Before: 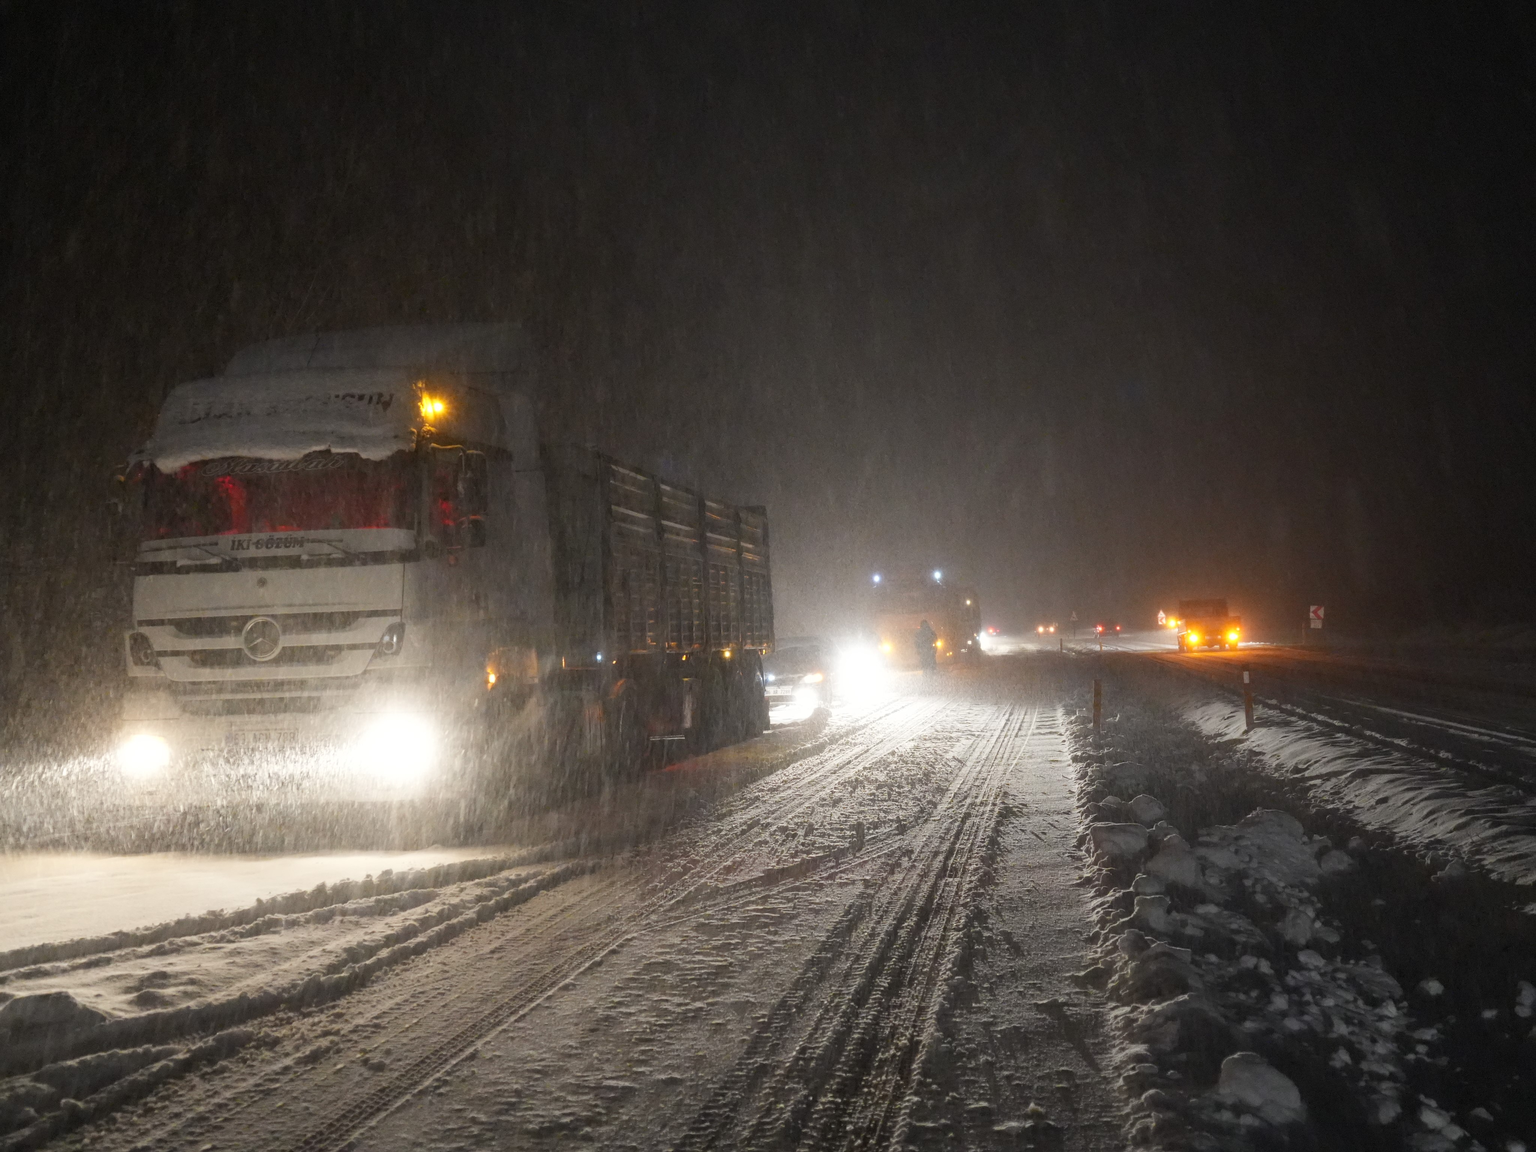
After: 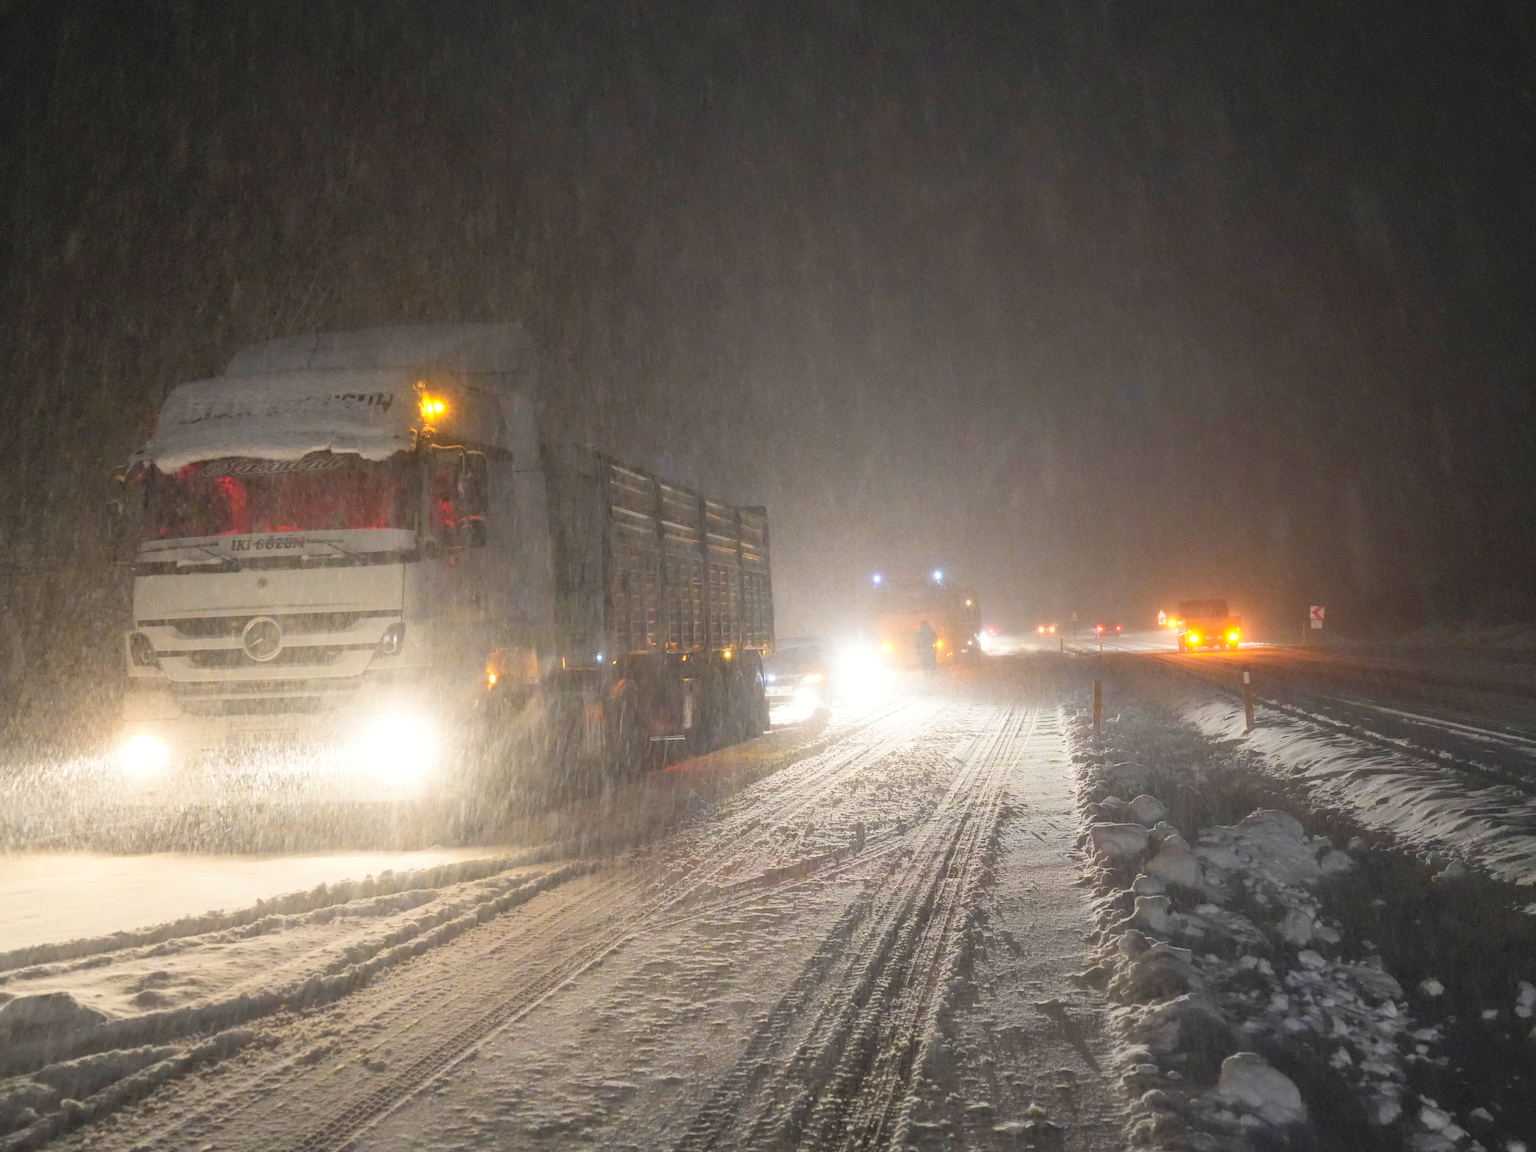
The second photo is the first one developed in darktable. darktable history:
velvia: on, module defaults
contrast brightness saturation: contrast 0.1, brightness 0.3, saturation 0.14
